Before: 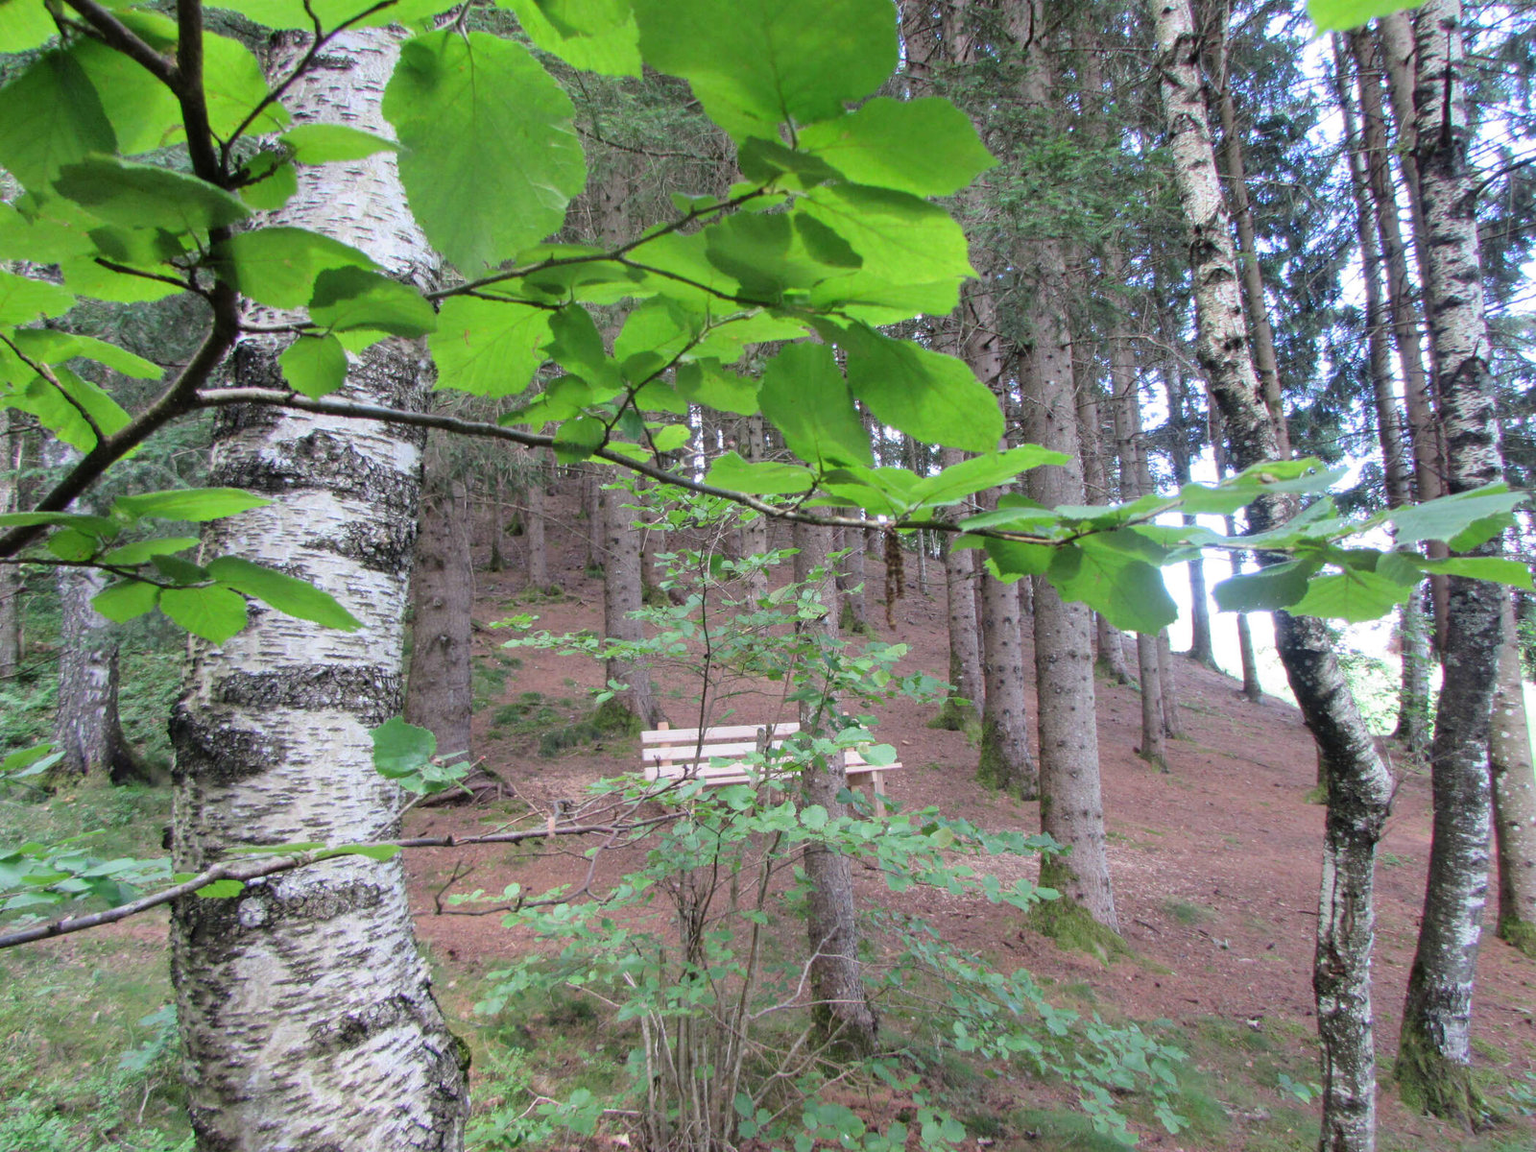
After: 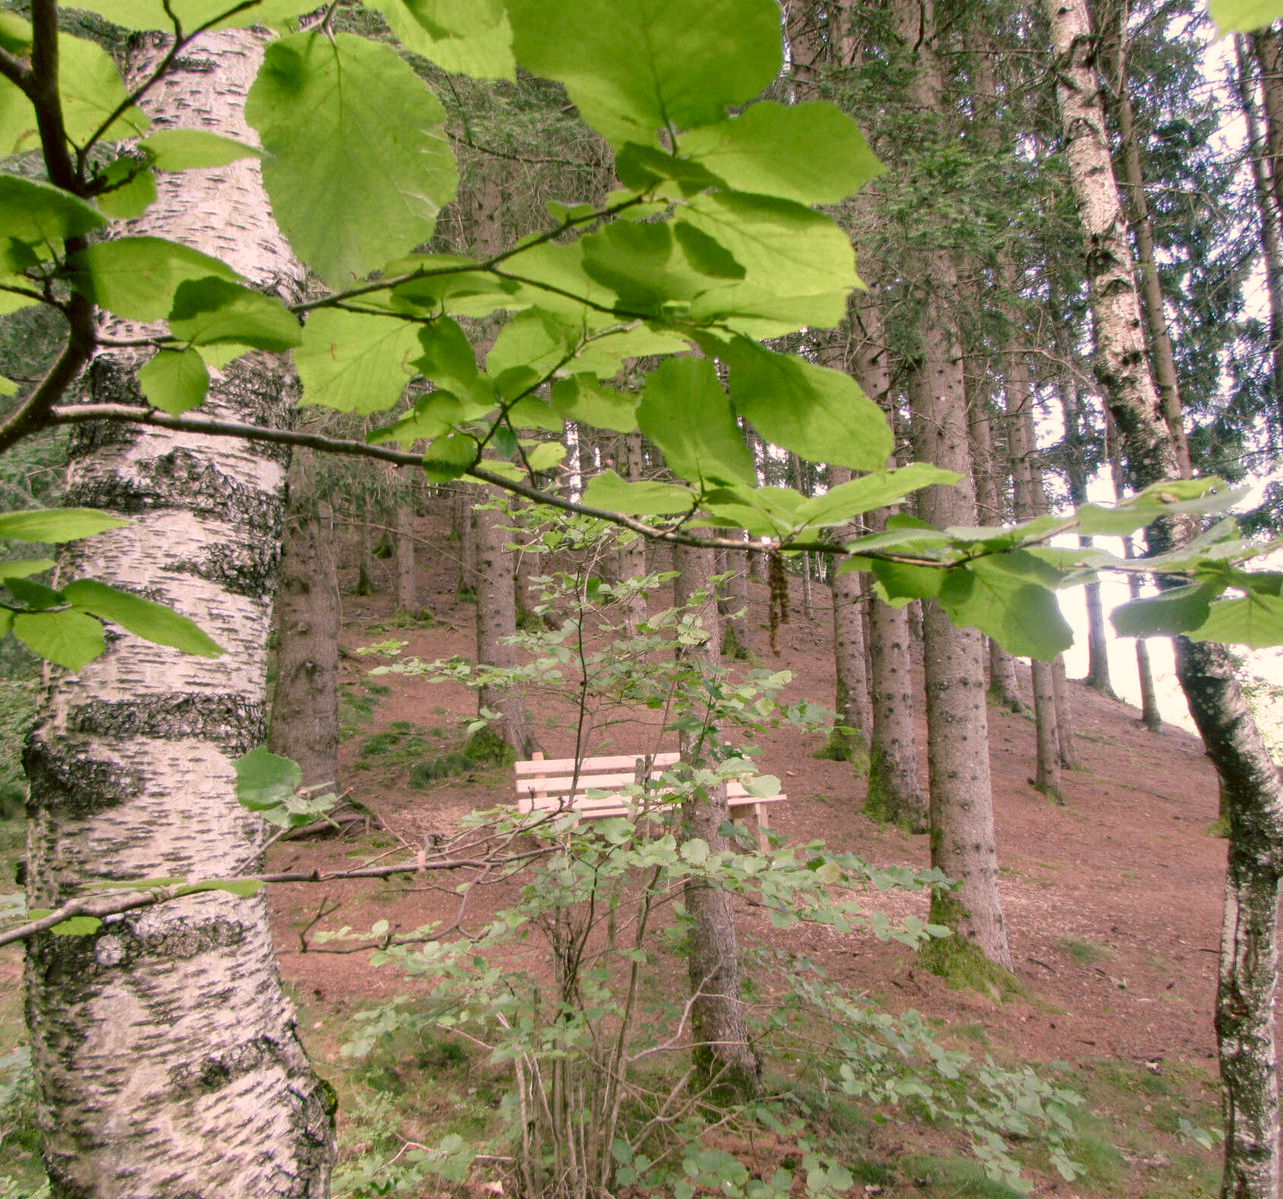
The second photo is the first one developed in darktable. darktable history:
crop and rotate: left 9.598%, right 10.214%
local contrast: highlights 103%, shadows 101%, detail 120%, midtone range 0.2
color correction: highlights a* 10.19, highlights b* 9.72, shadows a* 8.29, shadows b* 8.41, saturation 0.776
color balance rgb: shadows lift › chroma 11.735%, shadows lift › hue 132.81°, highlights gain › chroma 3.301%, highlights gain › hue 56.06°, linear chroma grading › global chroma 0.693%, perceptual saturation grading › global saturation 25.884%, perceptual saturation grading › highlights -50.477%, perceptual saturation grading › shadows 30.527%, global vibrance 20%
